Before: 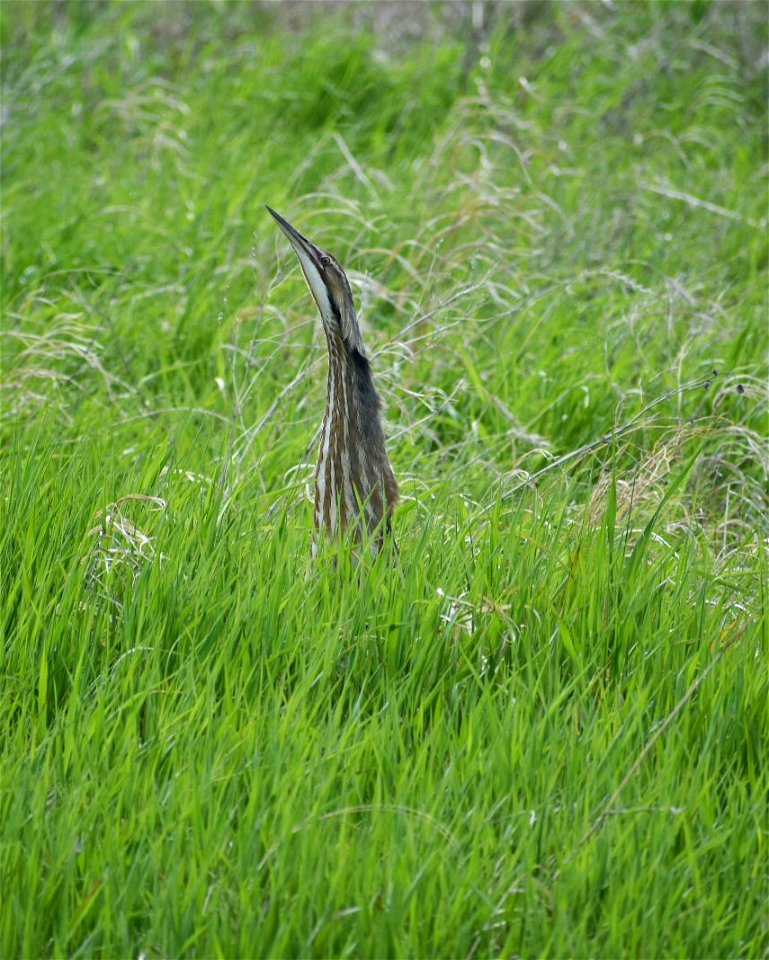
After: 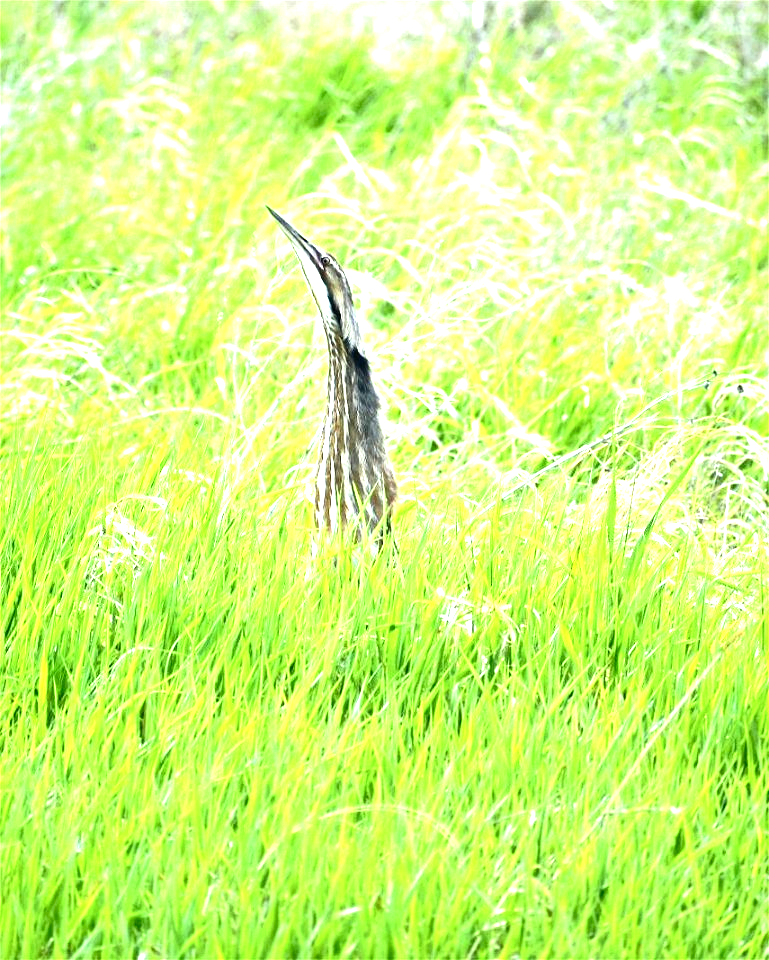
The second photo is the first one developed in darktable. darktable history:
exposure: black level correction 0.001, exposure 0.499 EV, compensate highlight preservation false
tone curve: curves: ch0 [(0, 0) (0.003, 0.005) (0.011, 0.013) (0.025, 0.027) (0.044, 0.044) (0.069, 0.06) (0.1, 0.081) (0.136, 0.114) (0.177, 0.16) (0.224, 0.211) (0.277, 0.277) (0.335, 0.354) (0.399, 0.435) (0.468, 0.538) (0.543, 0.626) (0.623, 0.708) (0.709, 0.789) (0.801, 0.867) (0.898, 0.935) (1, 1)], color space Lab, independent channels, preserve colors none
levels: black 0.077%, levels [0, 0.352, 0.703]
